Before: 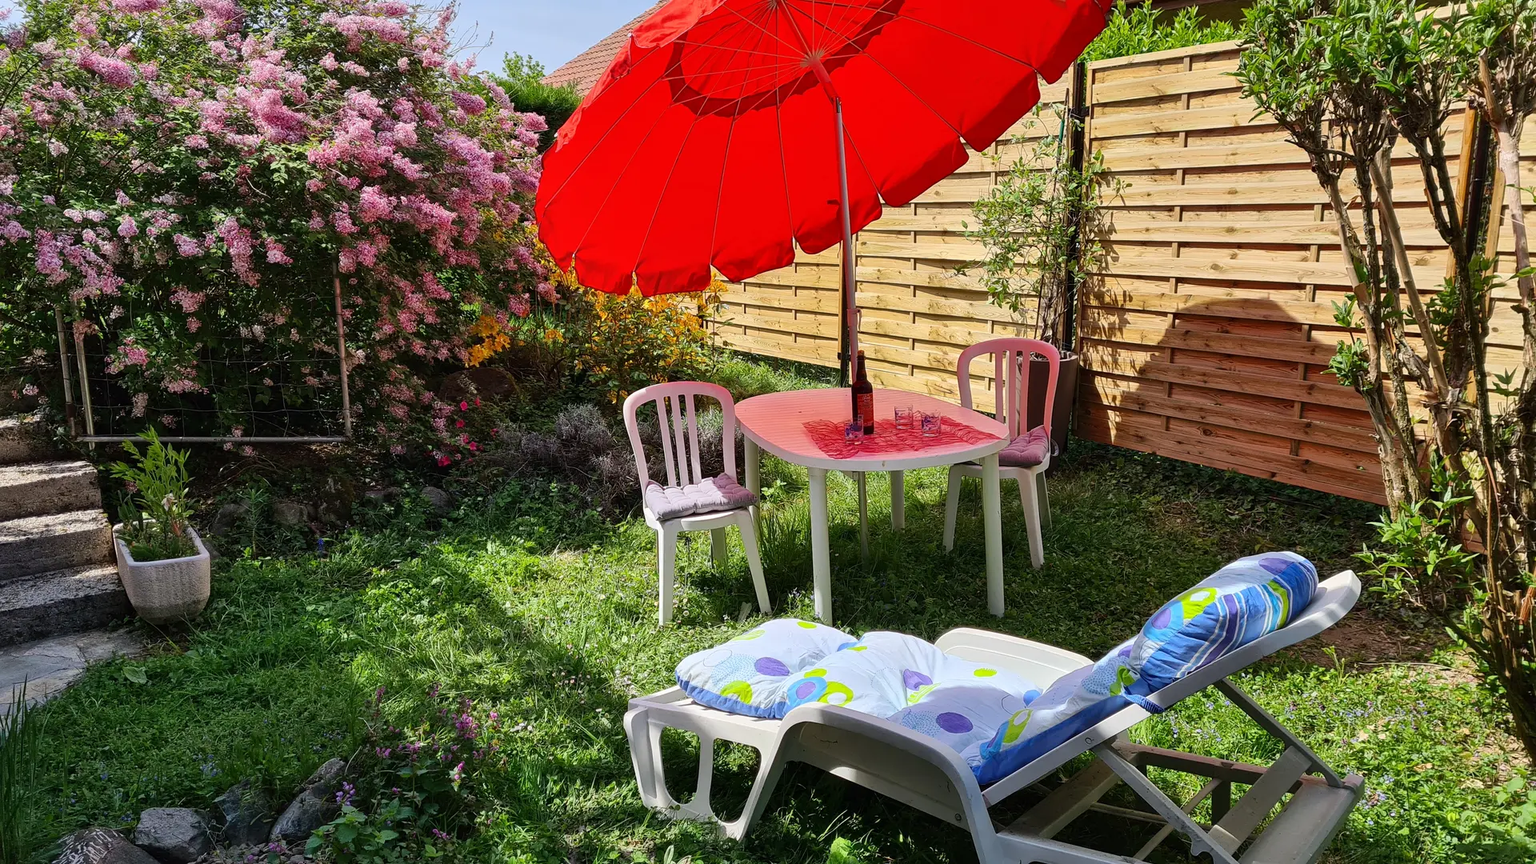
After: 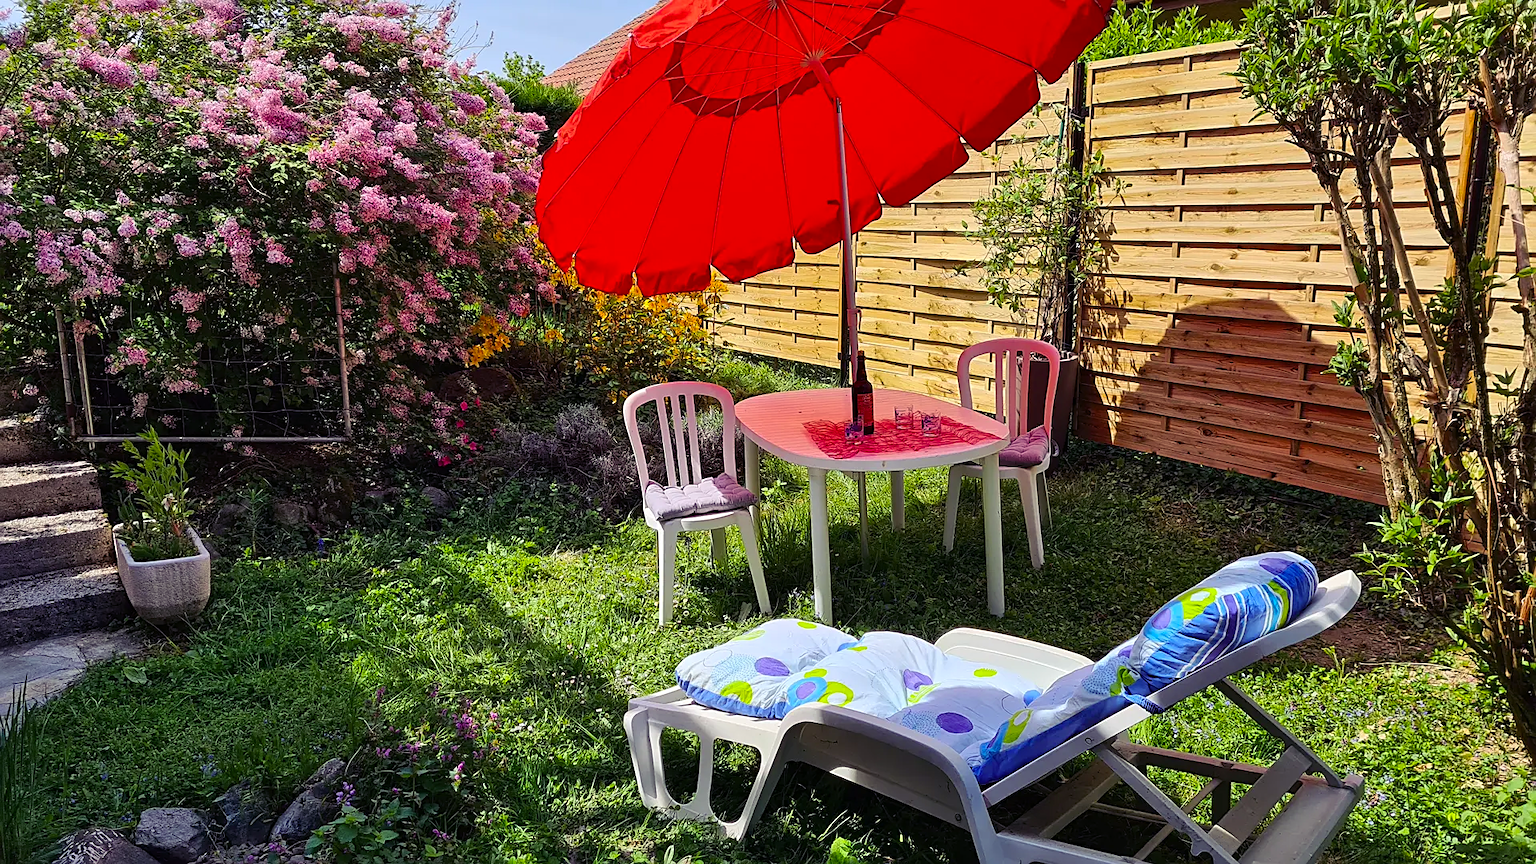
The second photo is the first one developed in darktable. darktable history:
color balance rgb: shadows lift › luminance -21.776%, shadows lift › chroma 8.907%, shadows lift › hue 283.81°, global offset › hue 171.22°, perceptual saturation grading › global saturation 19.593%, global vibrance 10.024%
sharpen: on, module defaults
